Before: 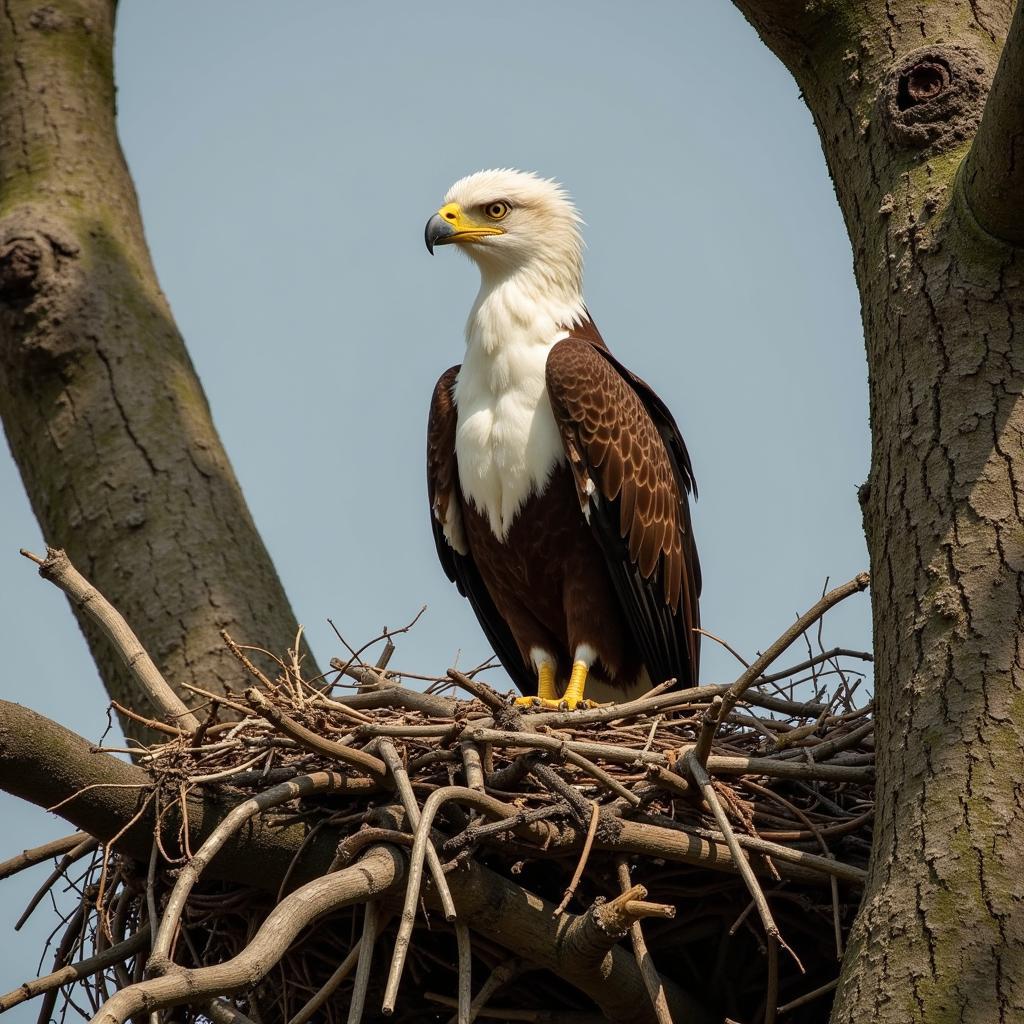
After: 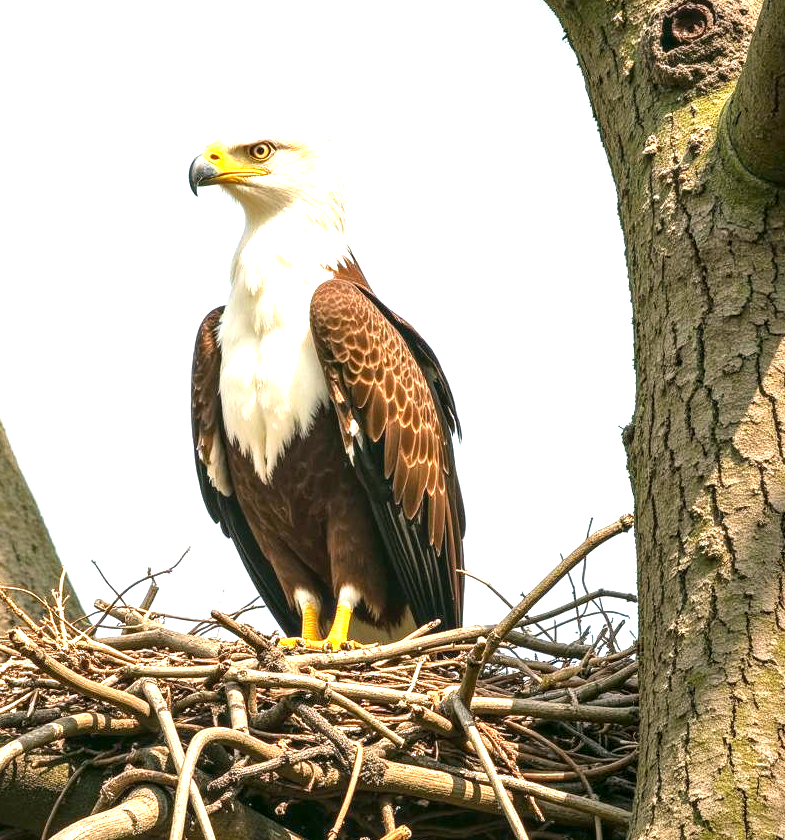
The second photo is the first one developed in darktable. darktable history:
local contrast: on, module defaults
exposure: black level correction 0, exposure 1.741 EV, compensate exposure bias true, compensate highlight preservation false
crop: left 23.095%, top 5.827%, bottom 11.854%
color correction: highlights a* 4.02, highlights b* 4.98, shadows a* -7.55, shadows b* 4.98
